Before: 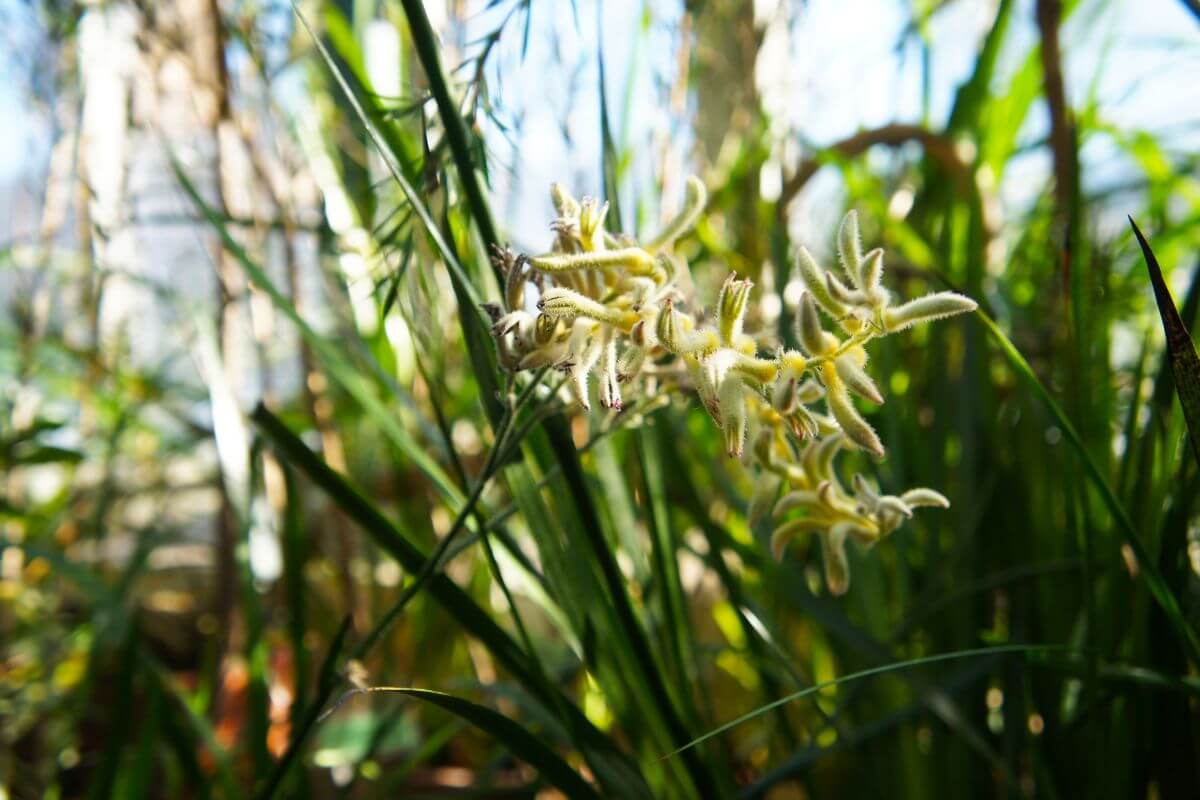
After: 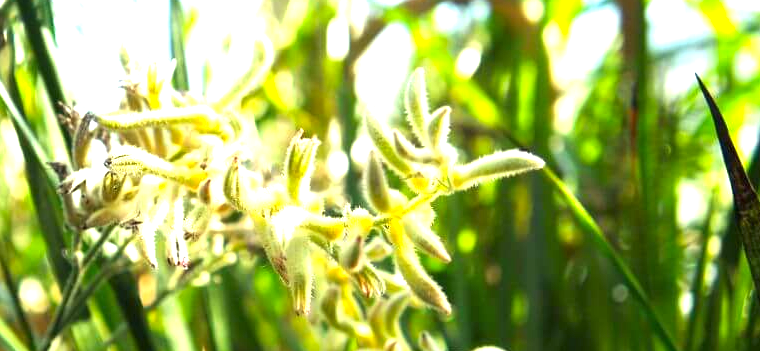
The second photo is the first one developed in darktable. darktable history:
exposure: black level correction 0, exposure 1.37 EV, compensate exposure bias true, compensate highlight preservation false
color correction: highlights a* -4.24, highlights b* 6.88
crop: left 36.109%, top 17.848%, right 0.491%, bottom 38.256%
